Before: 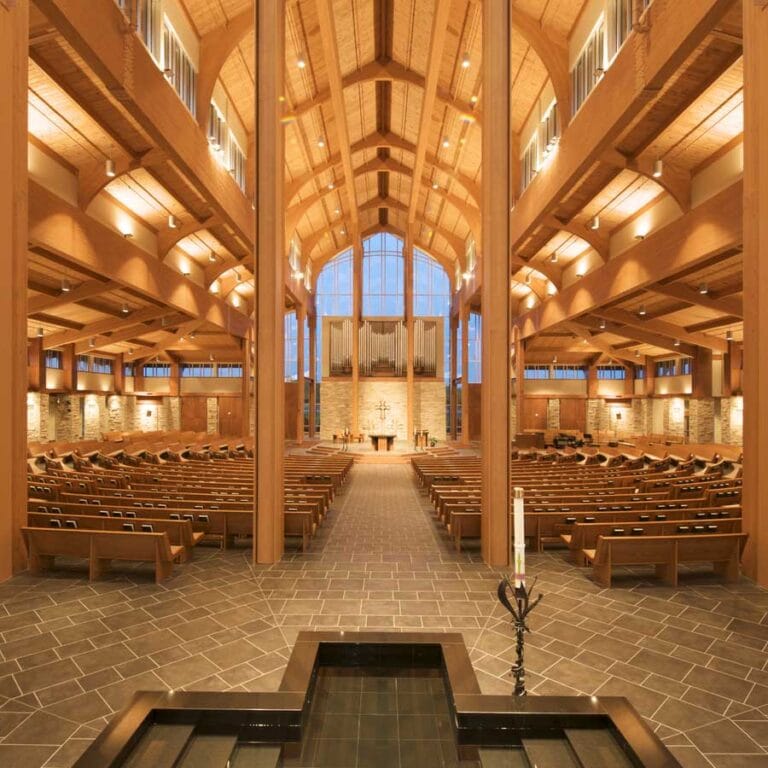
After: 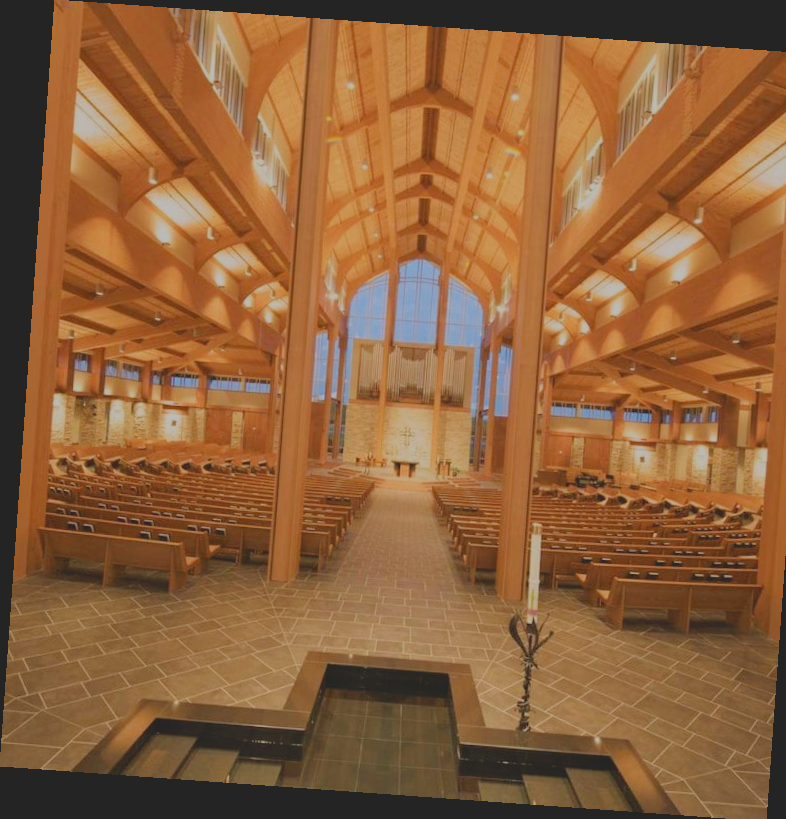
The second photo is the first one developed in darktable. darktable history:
crop: right 4.126%, bottom 0.031%
rotate and perspective: rotation 4.1°, automatic cropping off
filmic rgb: hardness 4.17, contrast 0.921
contrast brightness saturation: contrast -0.28
